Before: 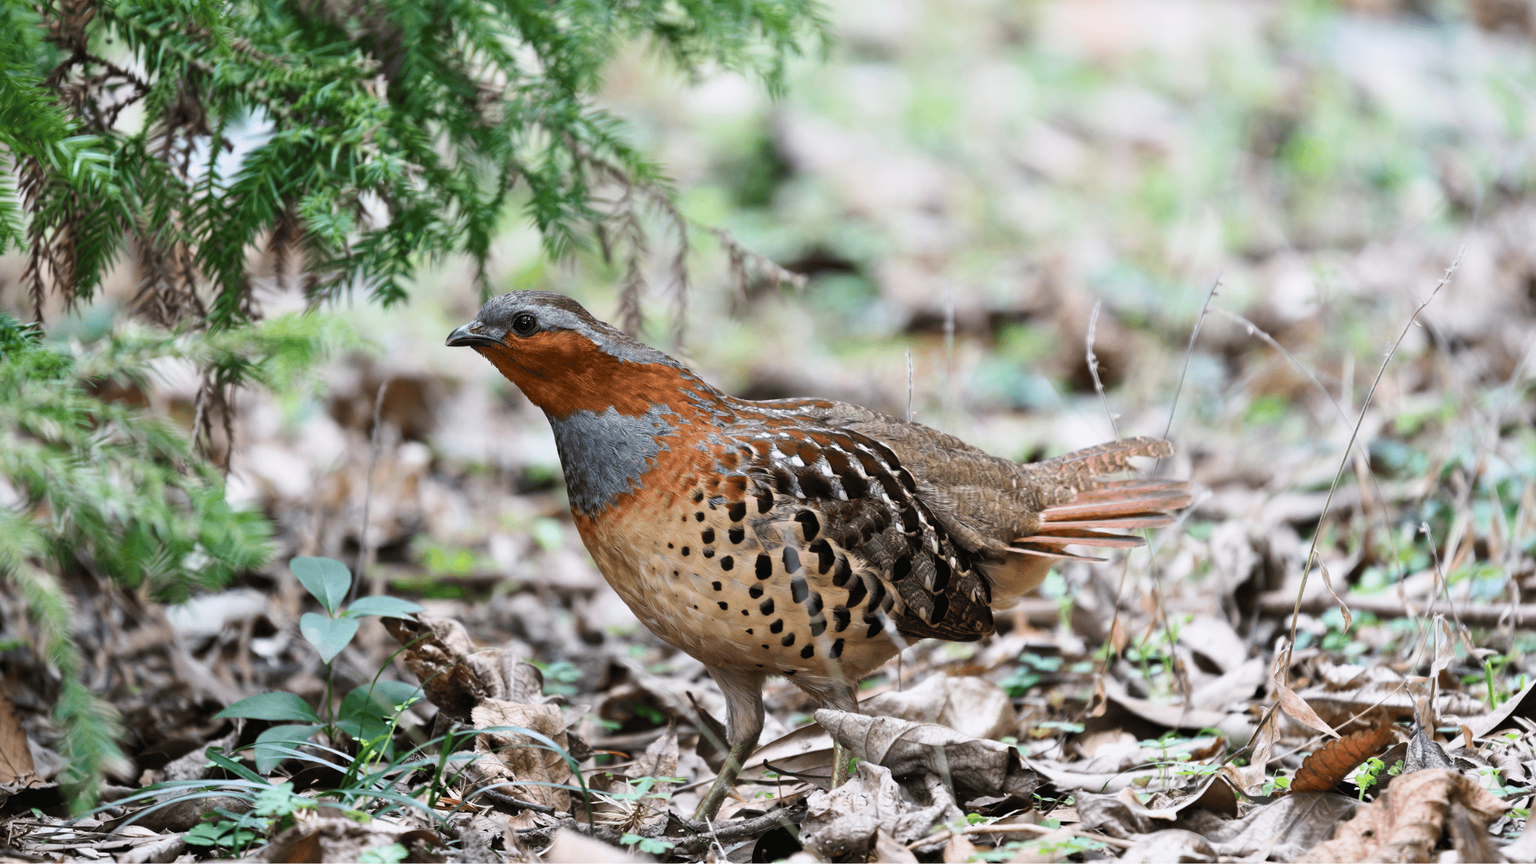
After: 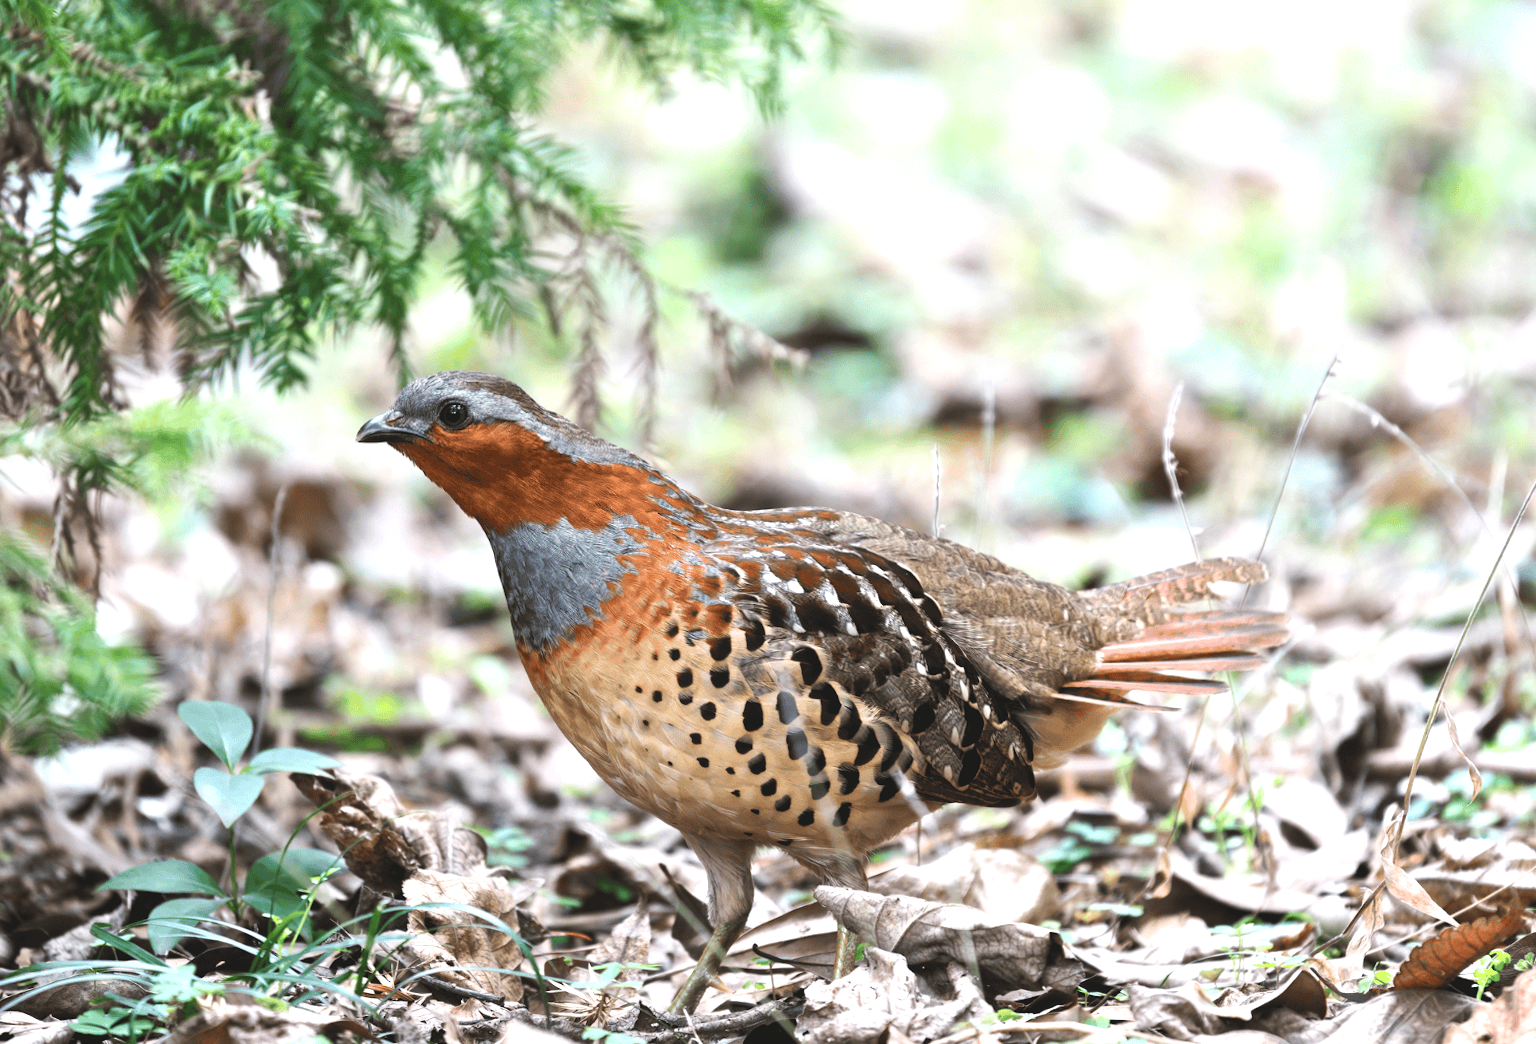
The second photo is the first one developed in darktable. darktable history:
exposure: black level correction -0.005, exposure 0.622 EV, compensate highlight preservation false
crop: left 7.598%, right 7.873%
rotate and perspective: rotation 0.074°, lens shift (vertical) 0.096, lens shift (horizontal) -0.041, crop left 0.043, crop right 0.952, crop top 0.024, crop bottom 0.979
